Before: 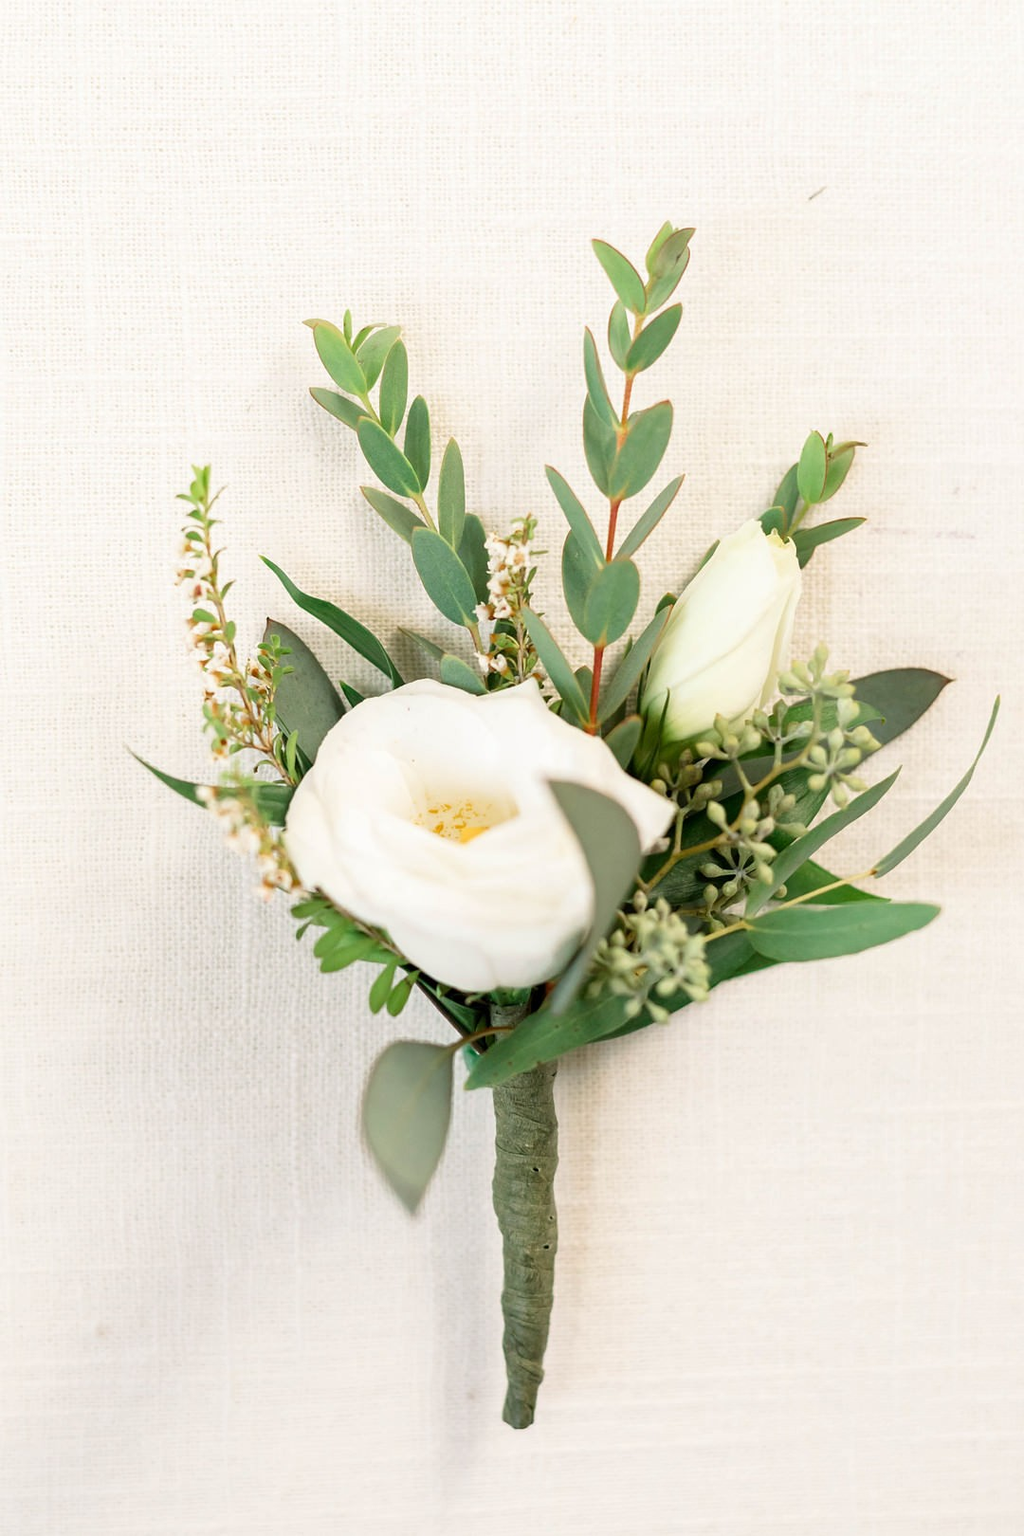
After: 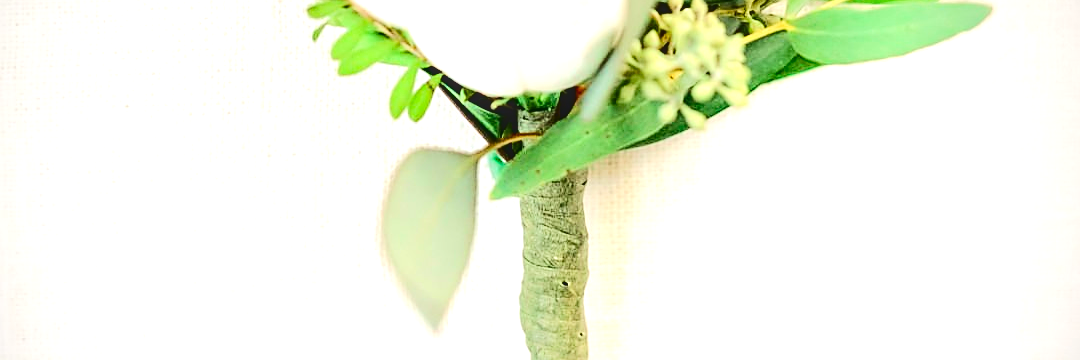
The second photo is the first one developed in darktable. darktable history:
contrast brightness saturation: contrast 0.224, brightness -0.183, saturation 0.236
exposure: black level correction 0, exposure 0.698 EV, compensate highlight preservation false
sharpen: on, module defaults
crop and rotate: top 58.67%, bottom 19.055%
local contrast: detail 109%
tone equalizer: -7 EV 0.151 EV, -6 EV 0.572 EV, -5 EV 1.18 EV, -4 EV 1.35 EV, -3 EV 1.12 EV, -2 EV 0.6 EV, -1 EV 0.157 EV, edges refinement/feathering 500, mask exposure compensation -1.57 EV, preserve details no
vignetting: fall-off start 71.78%
